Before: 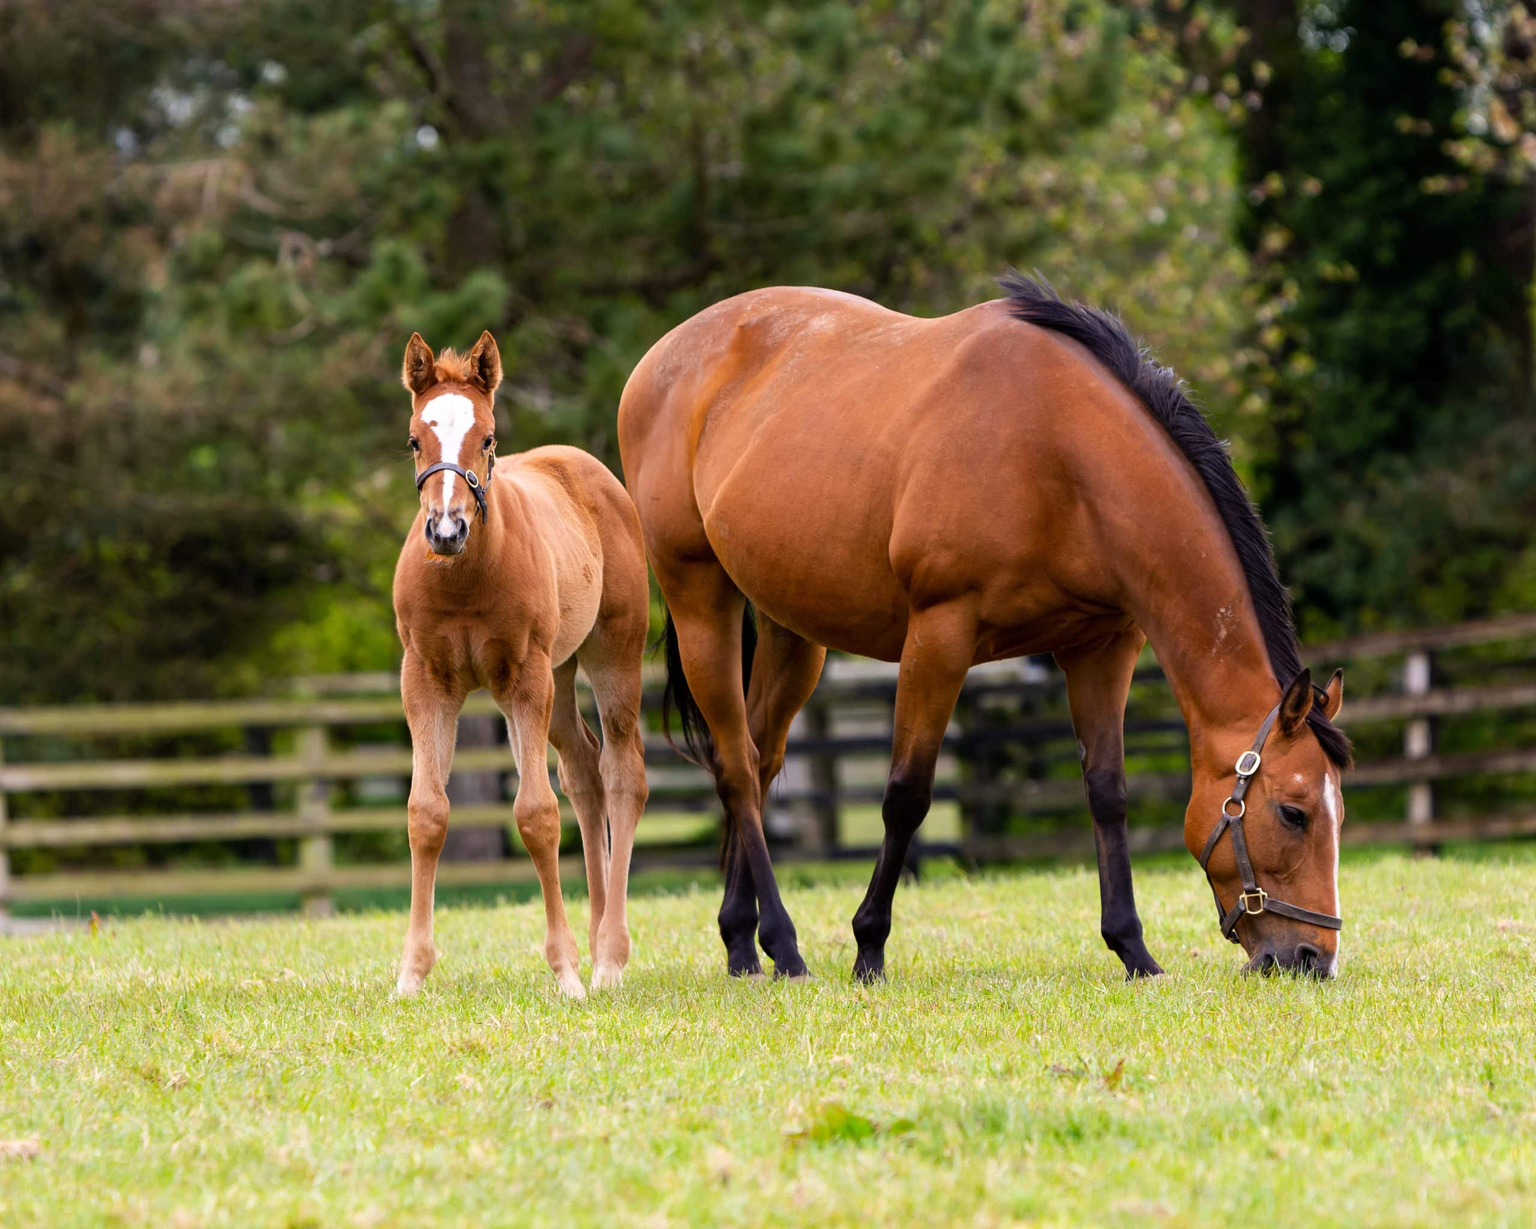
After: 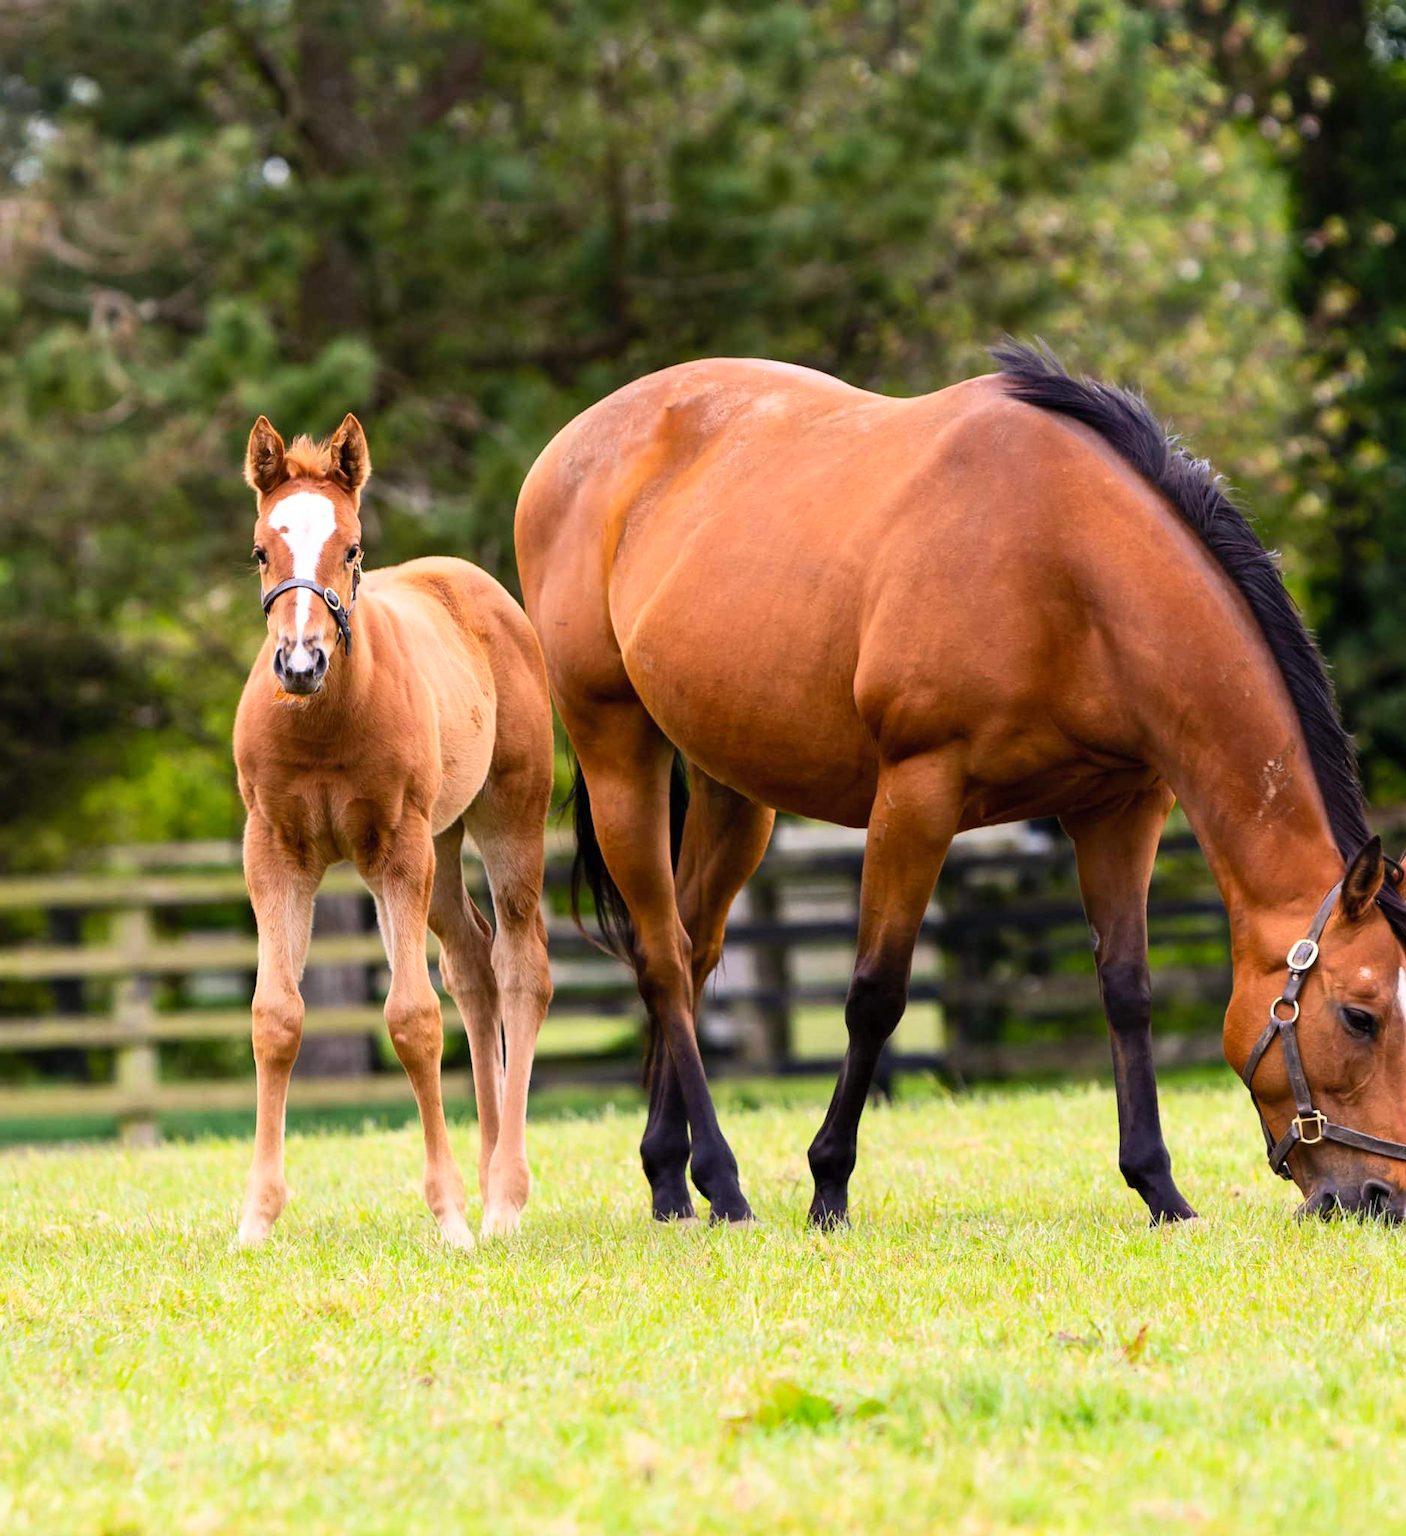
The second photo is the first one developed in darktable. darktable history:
crop: left 13.443%, right 13.31%
contrast brightness saturation: contrast 0.2, brightness 0.15, saturation 0.14
